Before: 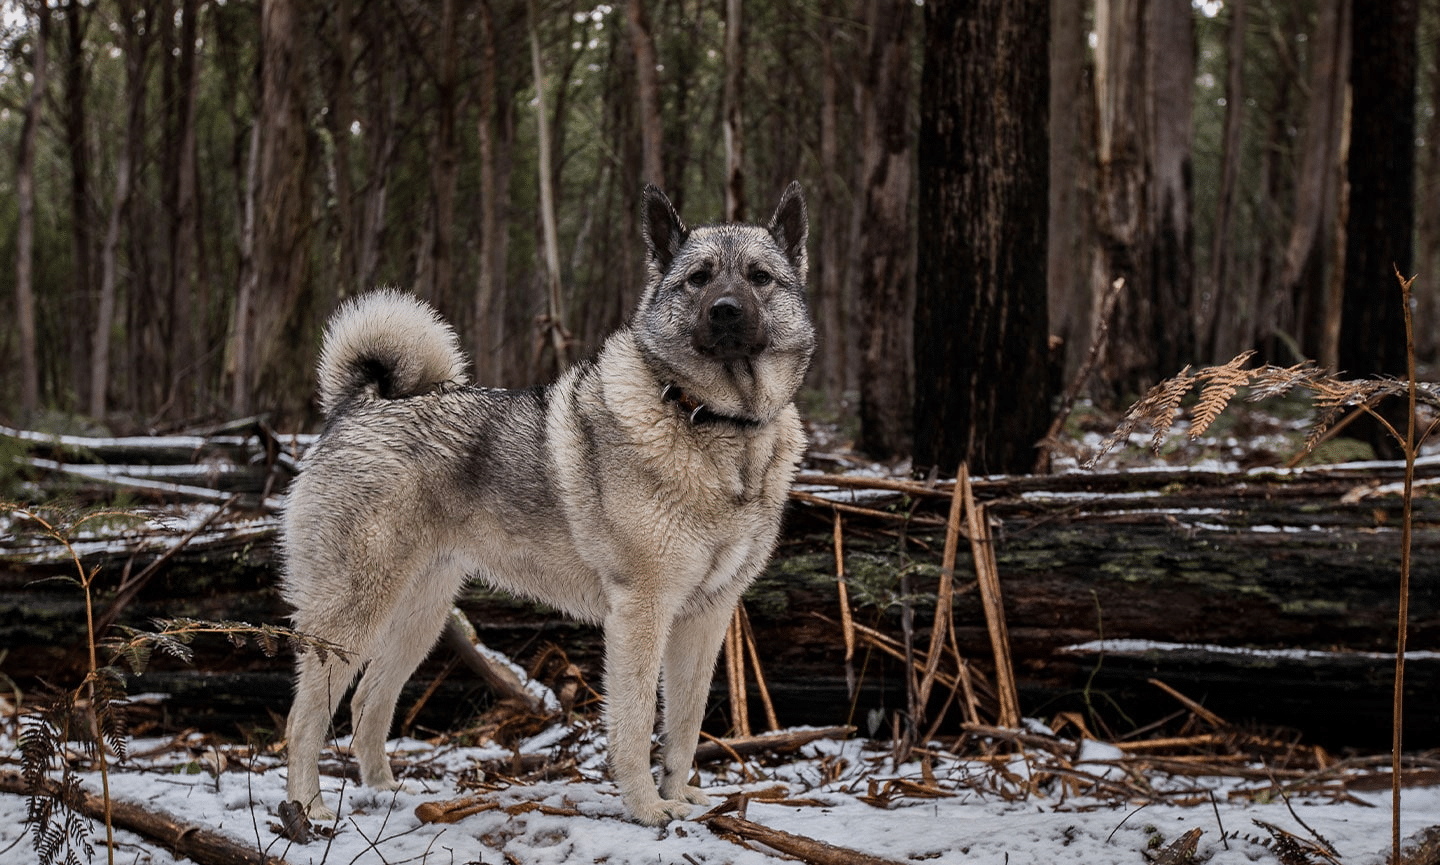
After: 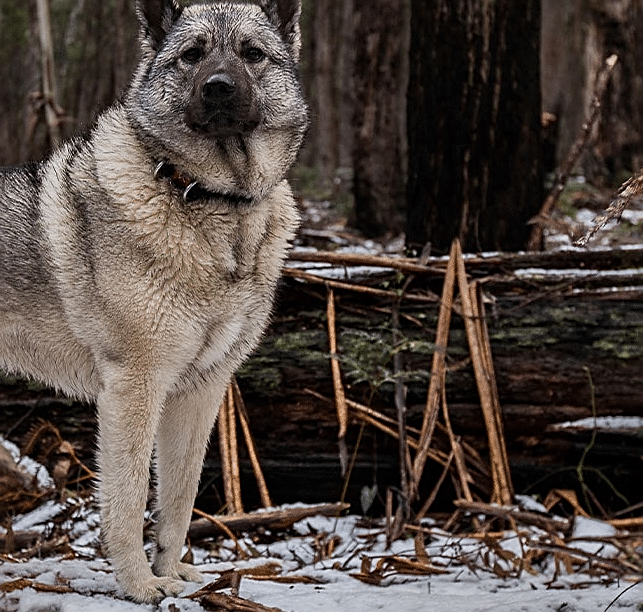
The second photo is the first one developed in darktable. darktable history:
crop: left 35.248%, top 25.786%, right 20.078%, bottom 3.435%
sharpen: on, module defaults
